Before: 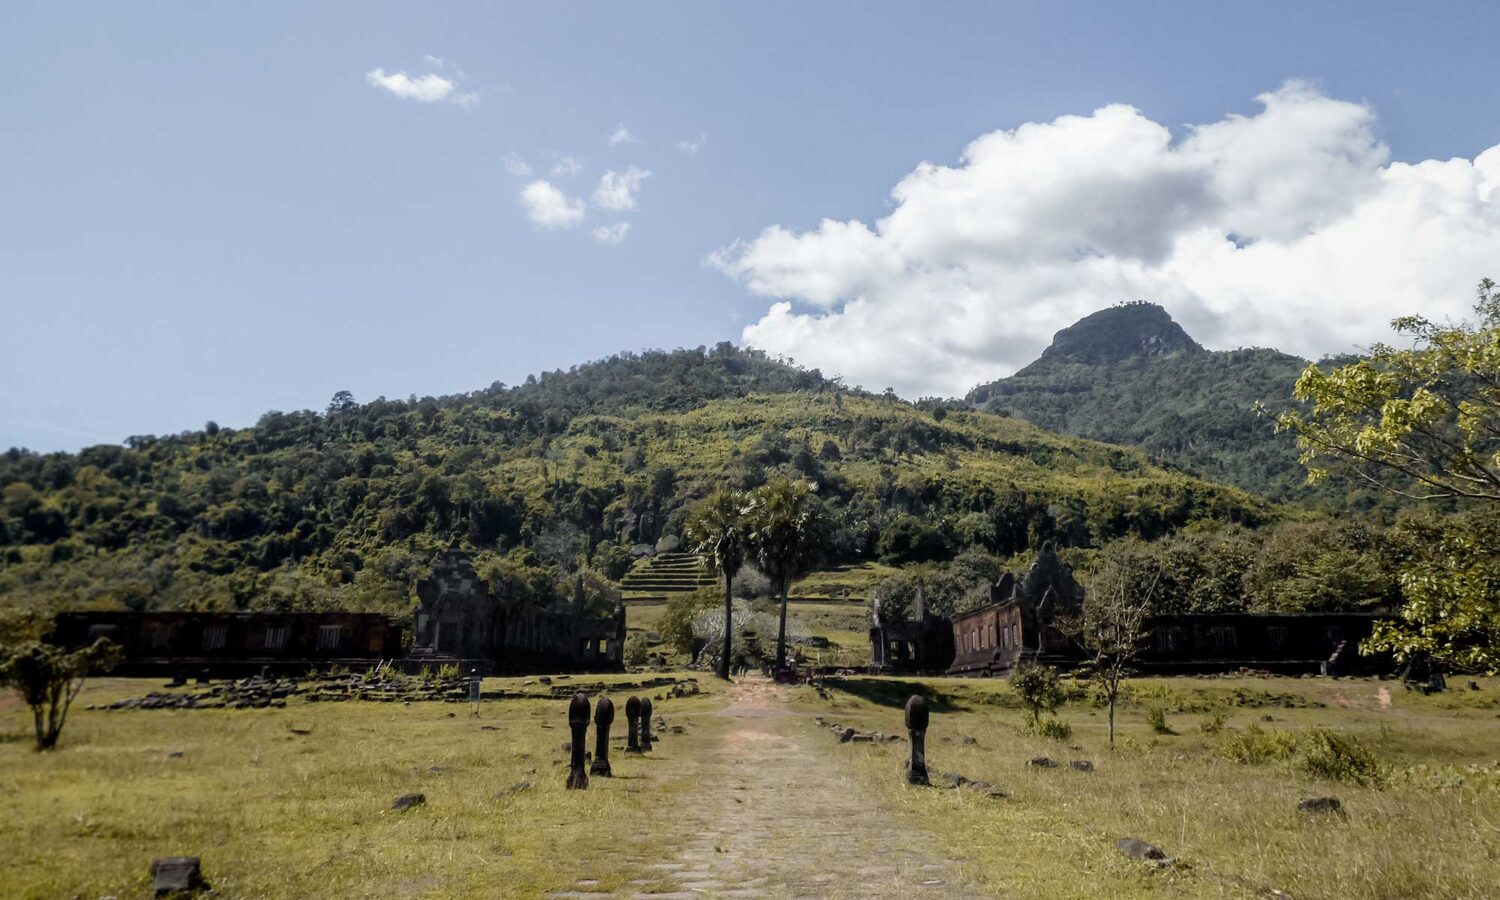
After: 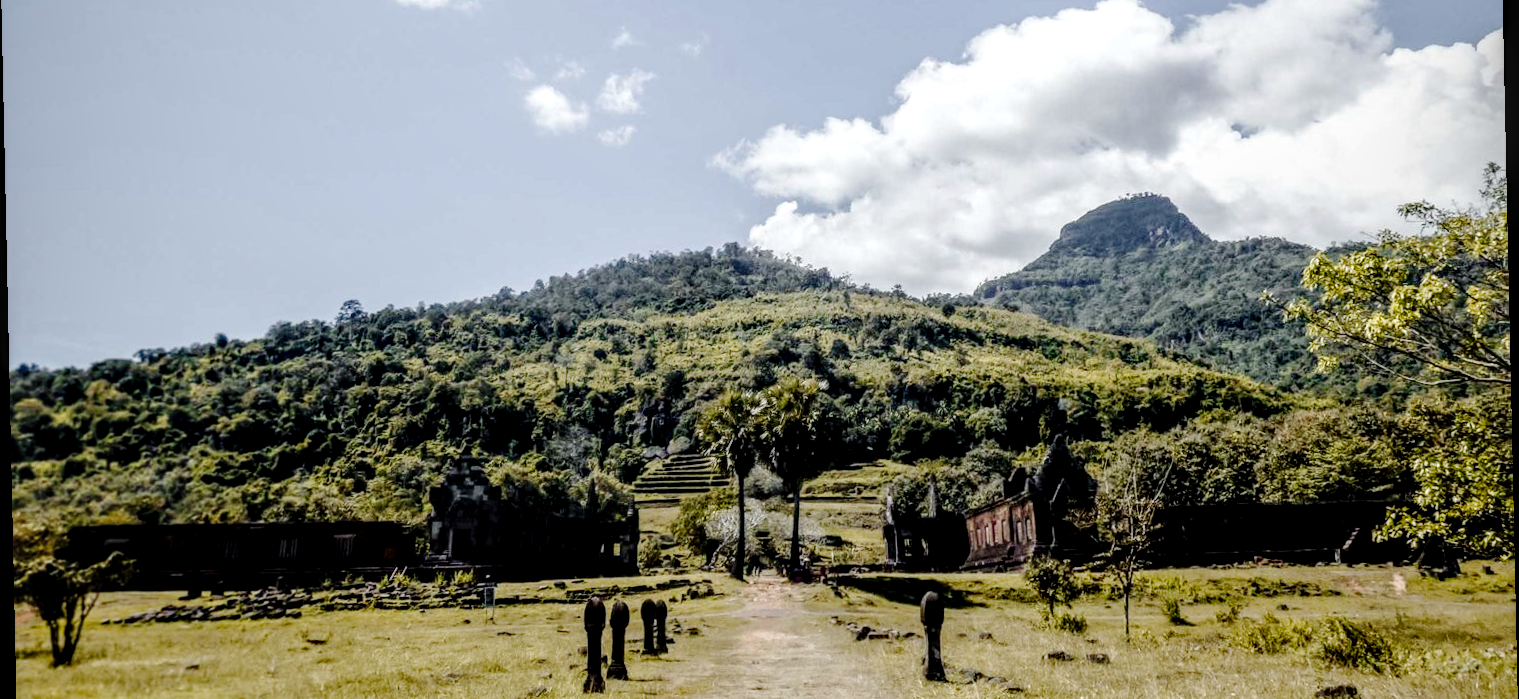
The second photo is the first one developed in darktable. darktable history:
local contrast: highlights 20%, detail 150%
tone curve: curves: ch0 [(0, 0) (0.003, 0.013) (0.011, 0.012) (0.025, 0.011) (0.044, 0.016) (0.069, 0.029) (0.1, 0.045) (0.136, 0.074) (0.177, 0.123) (0.224, 0.207) (0.277, 0.313) (0.335, 0.414) (0.399, 0.509) (0.468, 0.599) (0.543, 0.663) (0.623, 0.728) (0.709, 0.79) (0.801, 0.854) (0.898, 0.925) (1, 1)], preserve colors none
rotate and perspective: rotation -1.24°, automatic cropping off
crop and rotate: top 12.5%, bottom 12.5%
